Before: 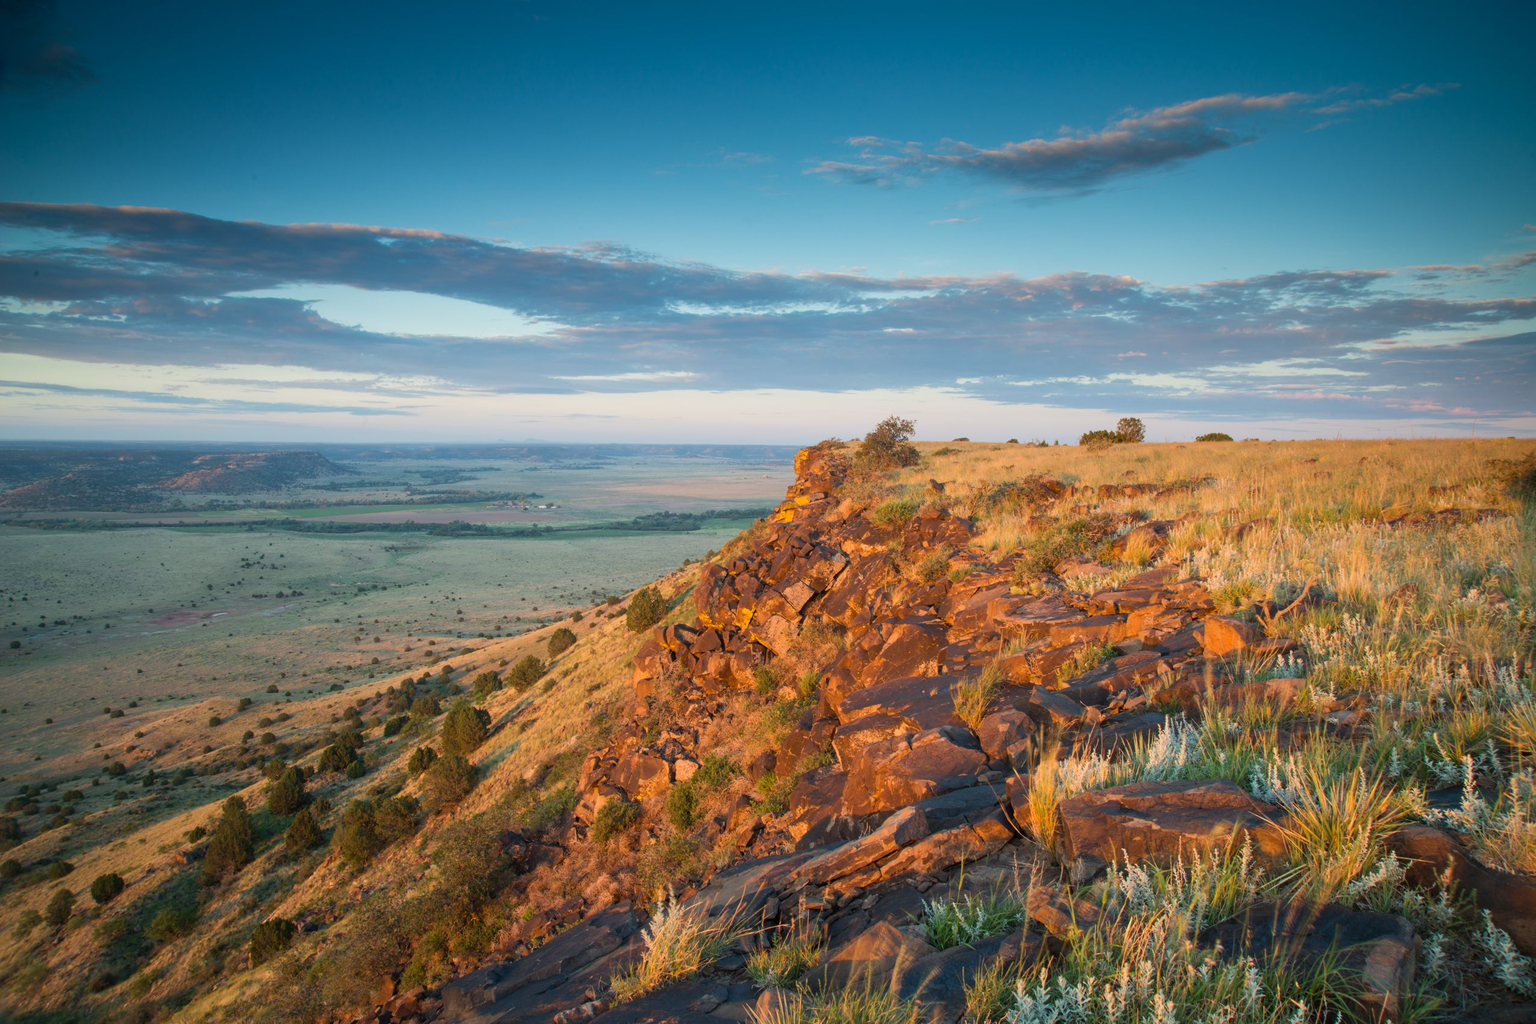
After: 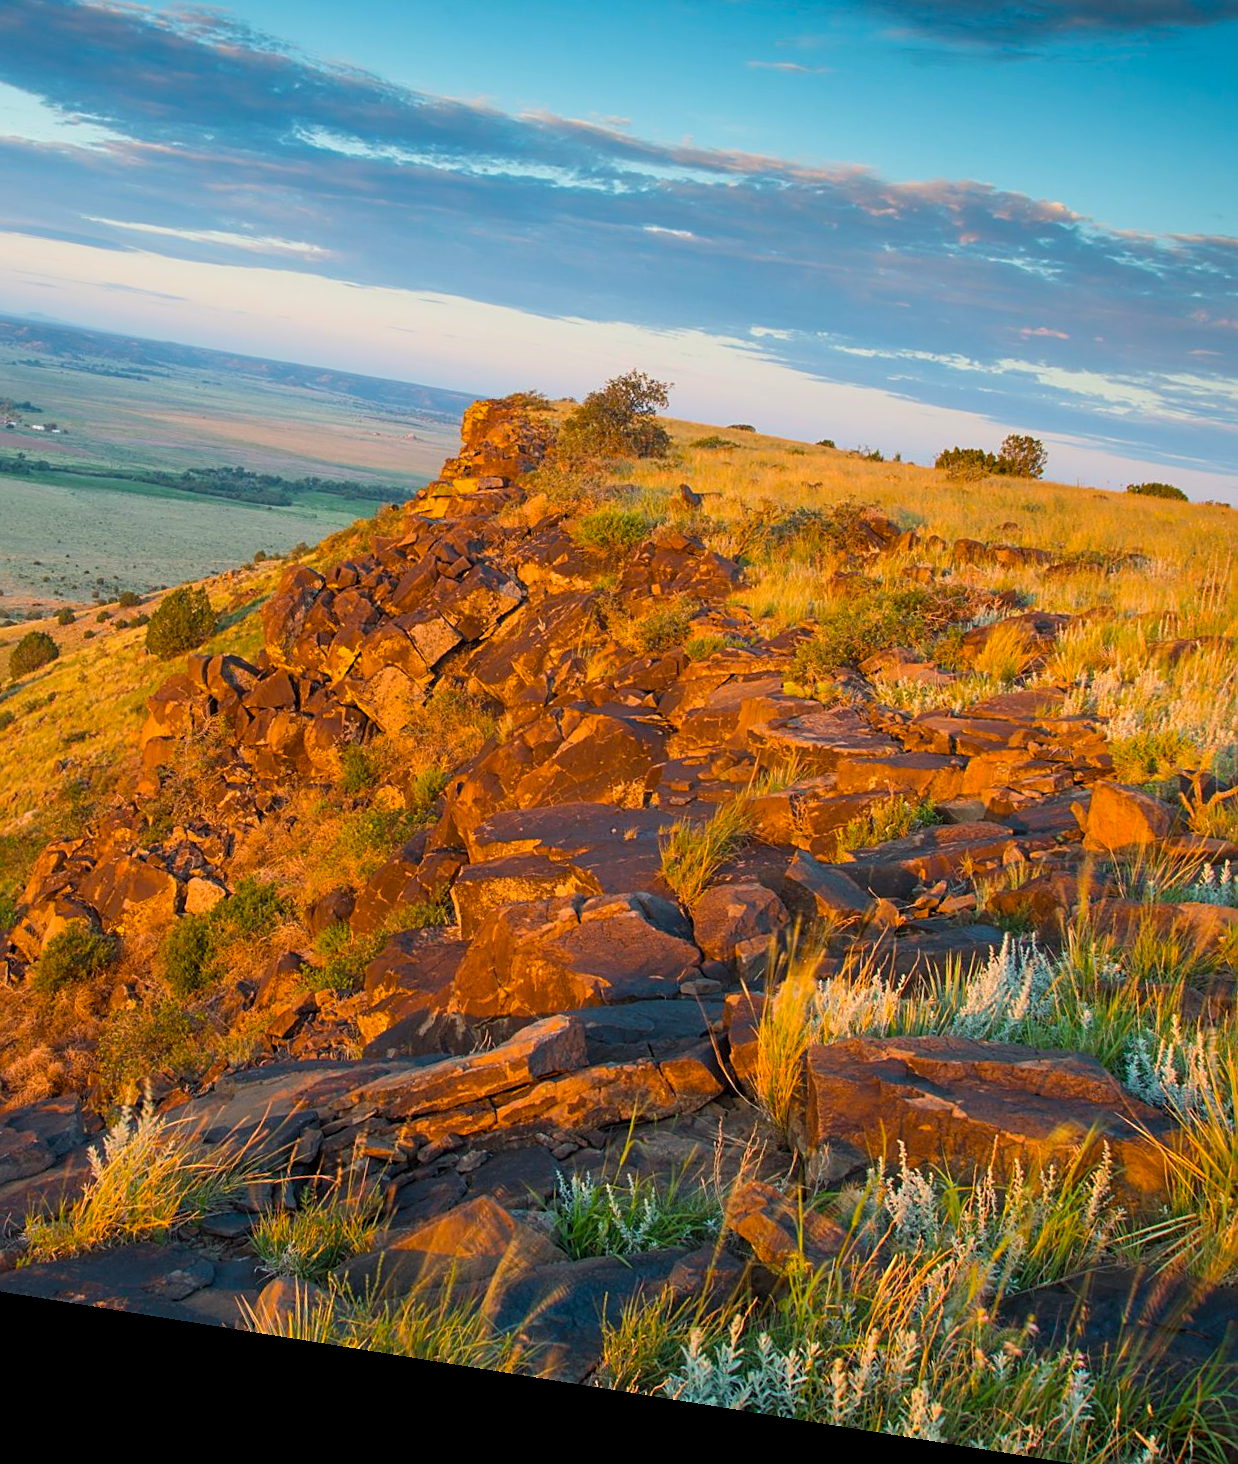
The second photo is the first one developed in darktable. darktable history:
sharpen: on, module defaults
color balance rgb: perceptual saturation grading › global saturation 25%, global vibrance 20%
crop: left 35.432%, top 26.233%, right 20.145%, bottom 3.432%
rotate and perspective: rotation 9.12°, automatic cropping off
